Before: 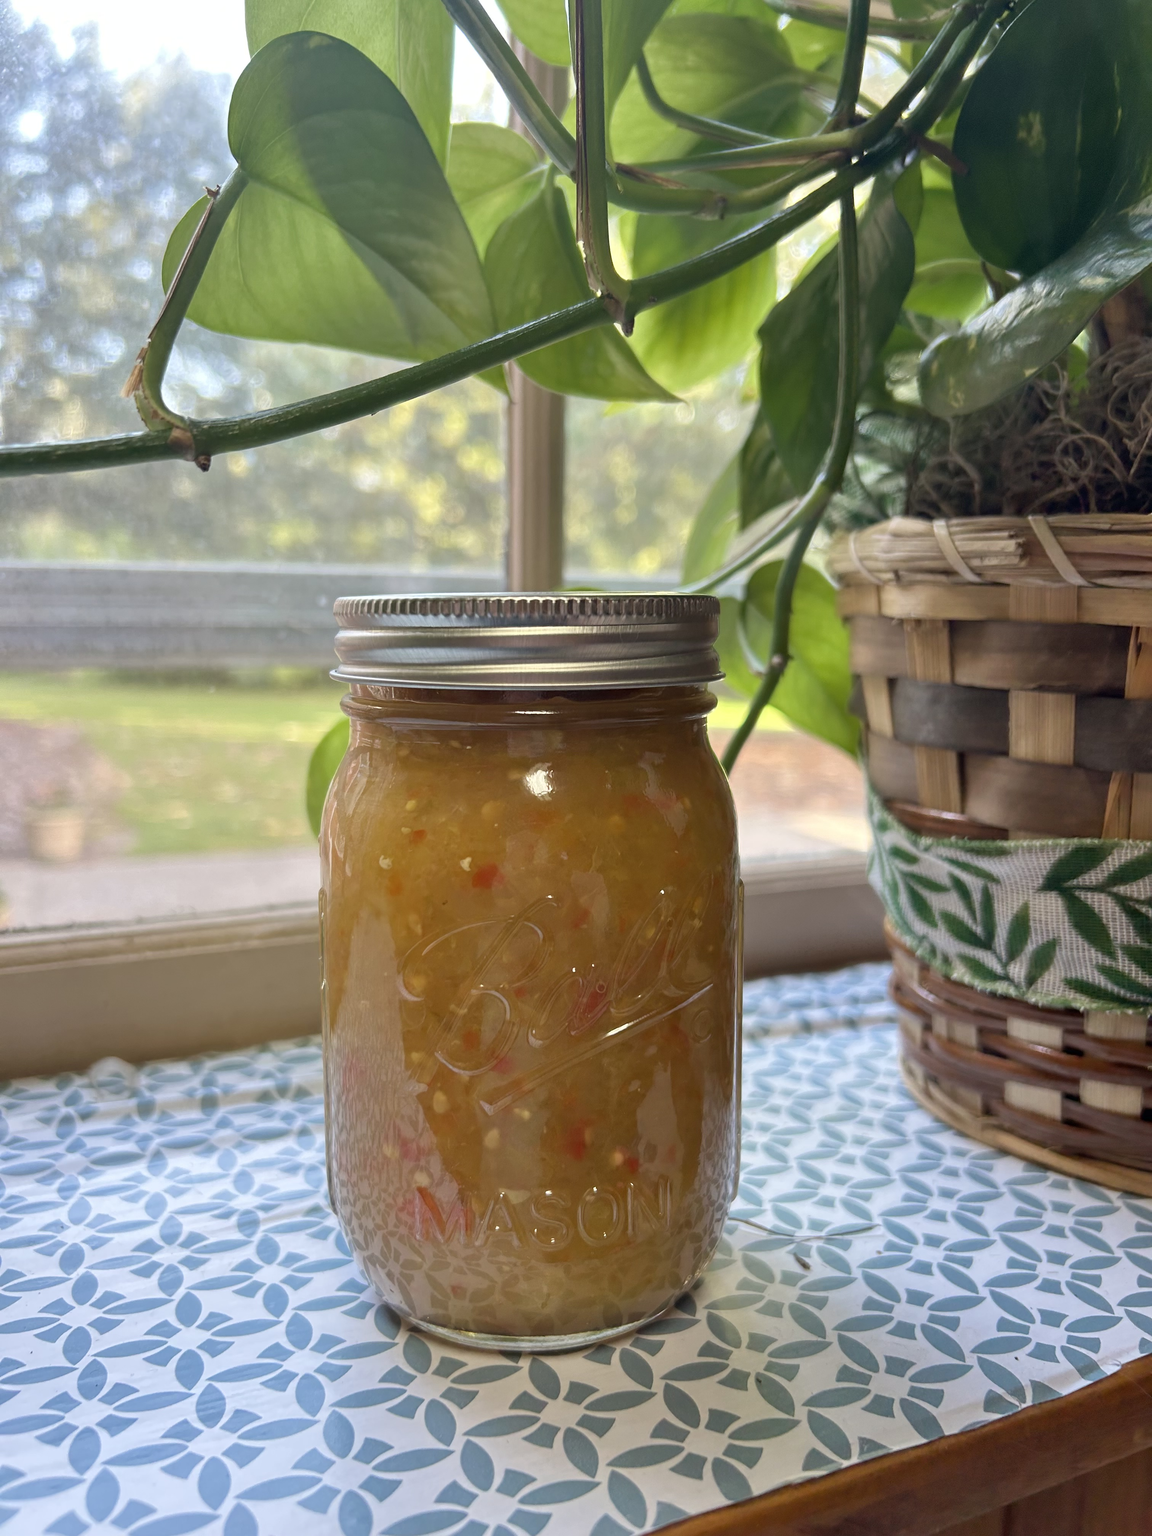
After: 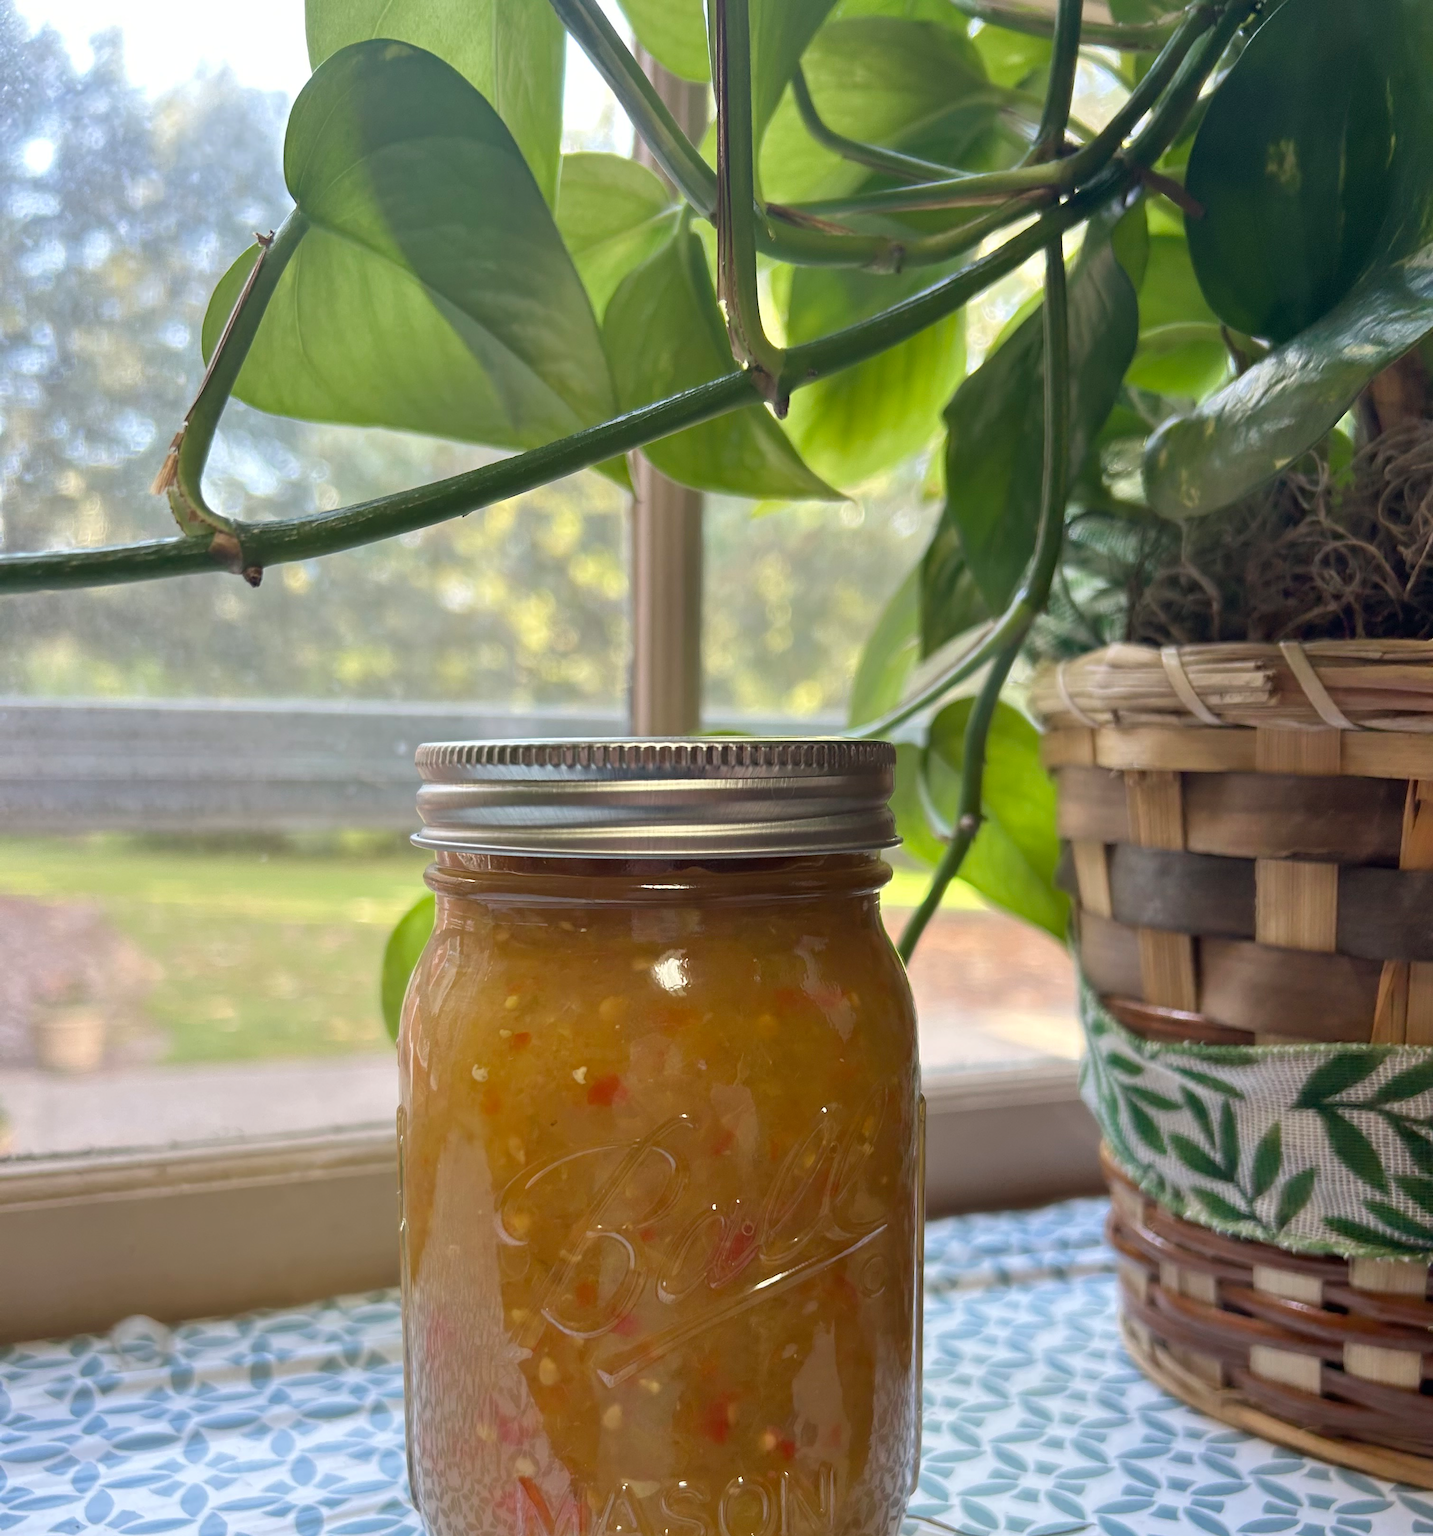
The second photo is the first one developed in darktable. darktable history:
crop: bottom 19.595%
